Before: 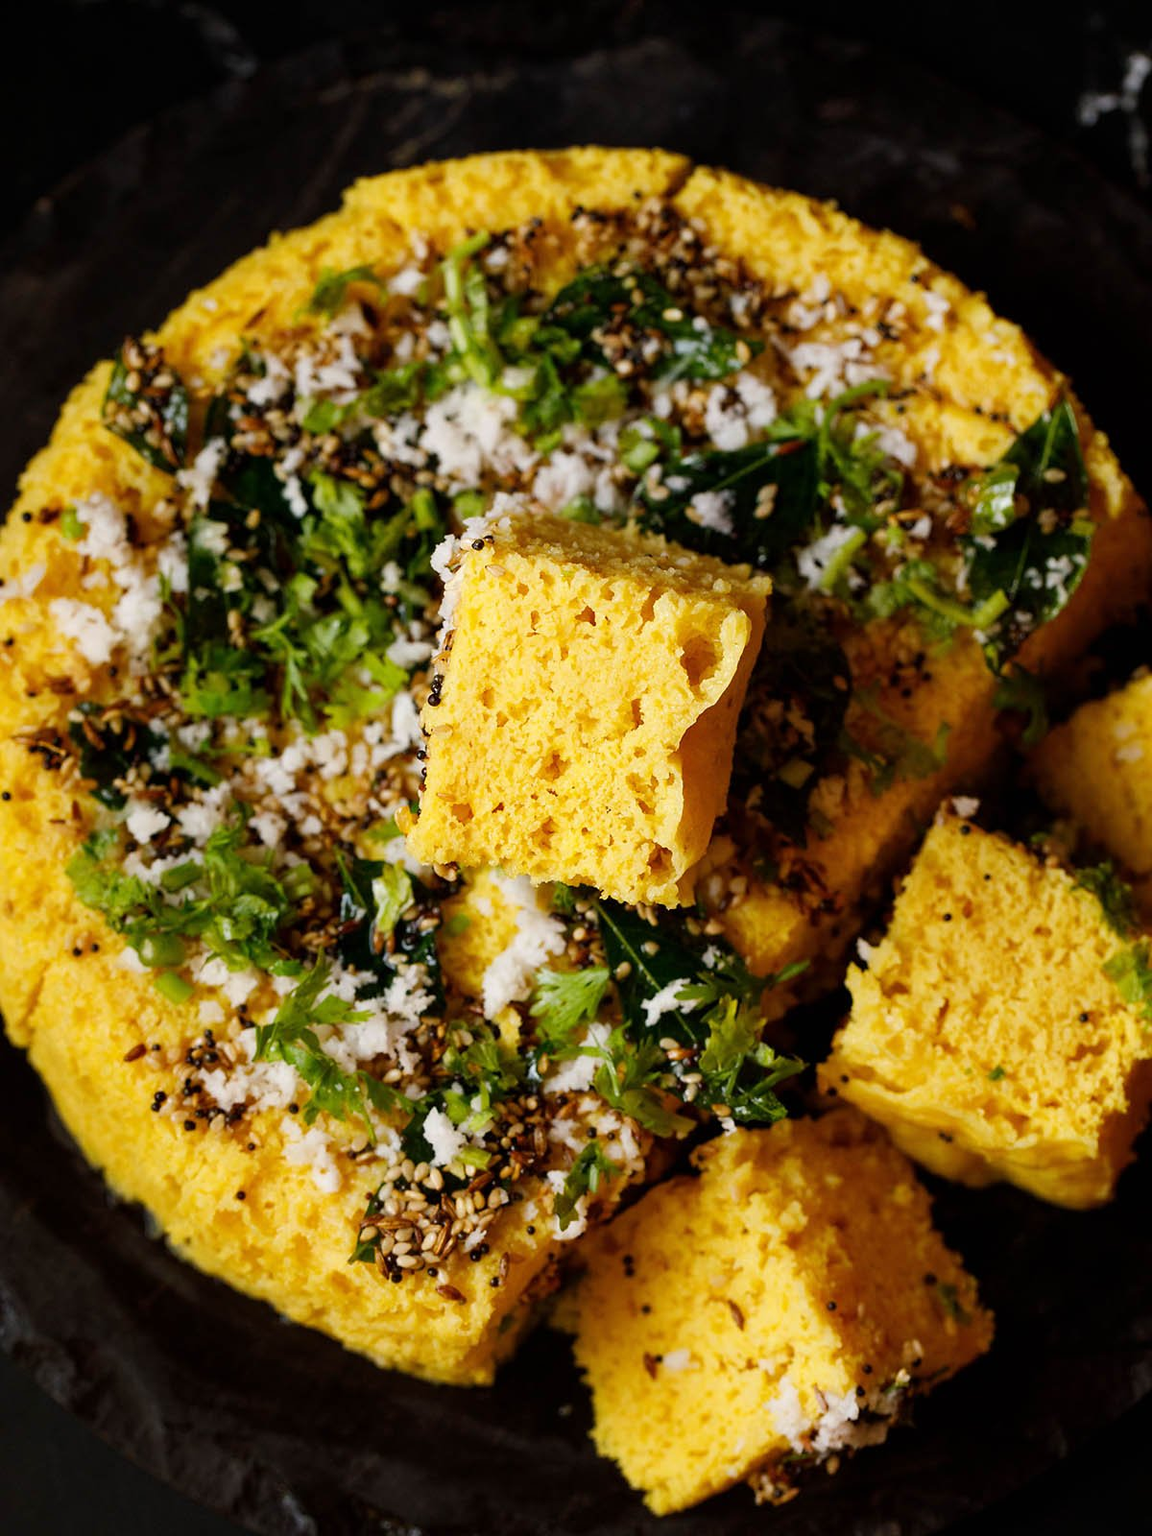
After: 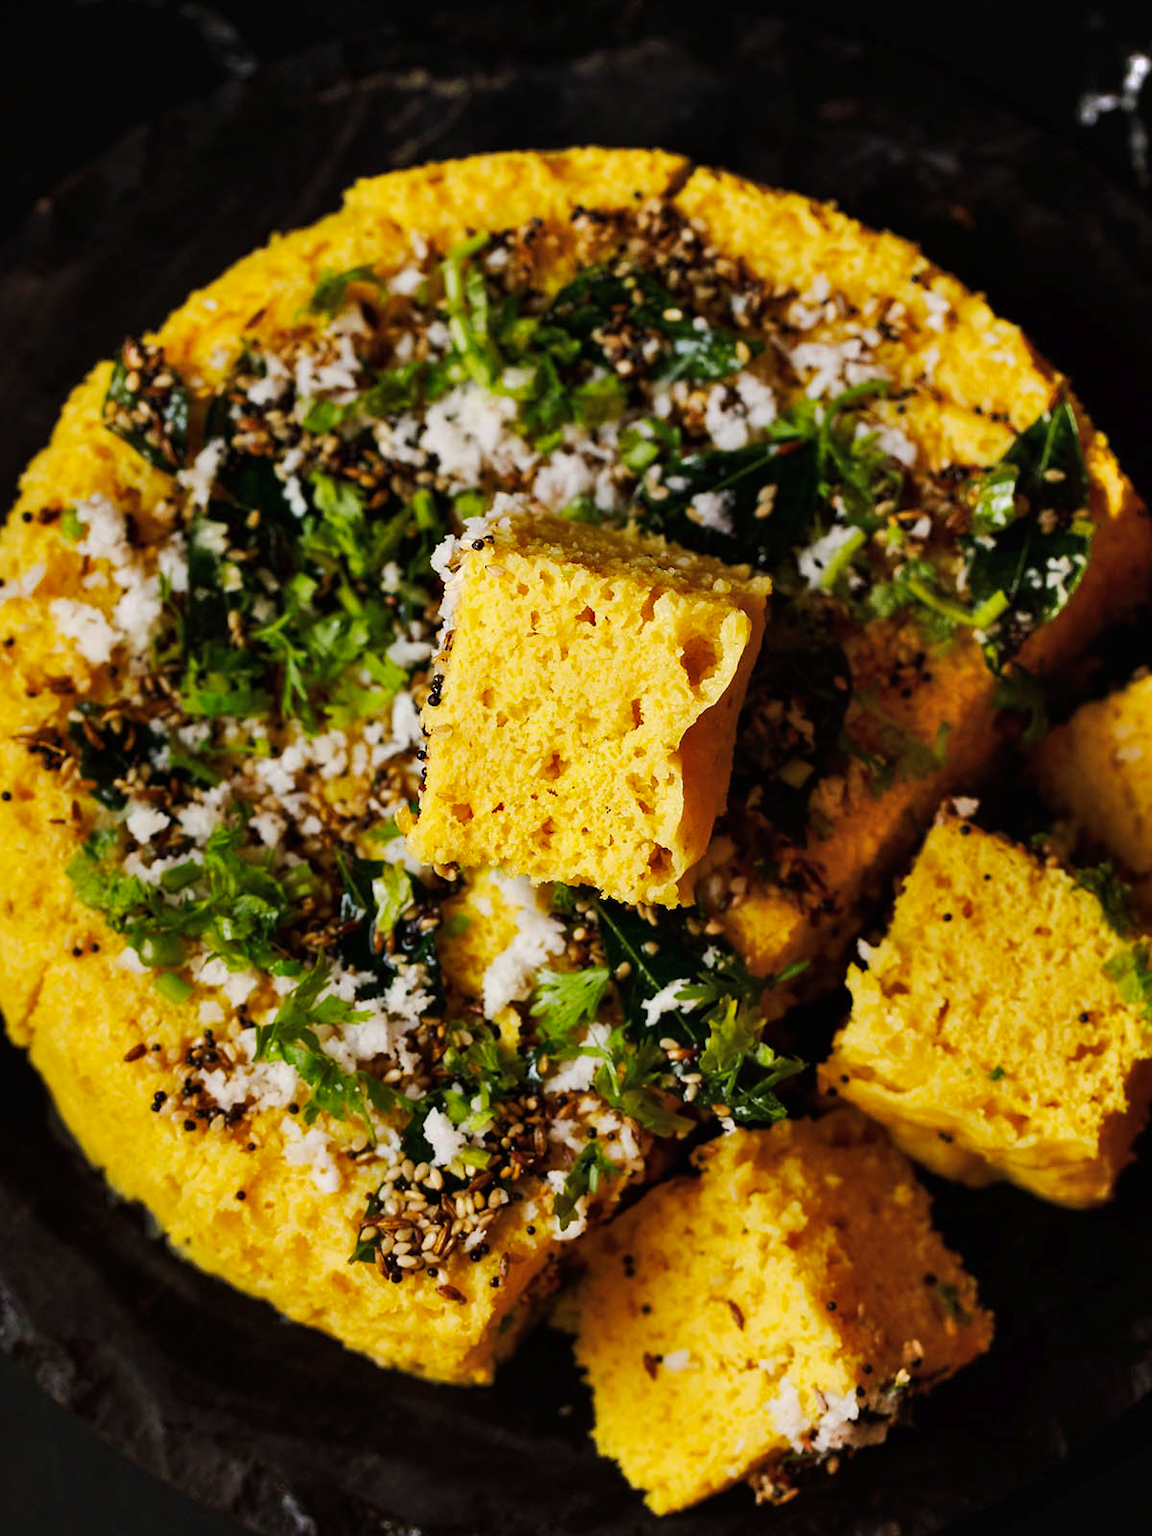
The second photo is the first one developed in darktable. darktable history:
shadows and highlights: soften with gaussian
tone curve: curves: ch0 [(0, 0) (0.003, 0.006) (0.011, 0.01) (0.025, 0.017) (0.044, 0.029) (0.069, 0.043) (0.1, 0.064) (0.136, 0.091) (0.177, 0.128) (0.224, 0.162) (0.277, 0.206) (0.335, 0.258) (0.399, 0.324) (0.468, 0.404) (0.543, 0.499) (0.623, 0.595) (0.709, 0.693) (0.801, 0.786) (0.898, 0.883) (1, 1)], preserve colors none
